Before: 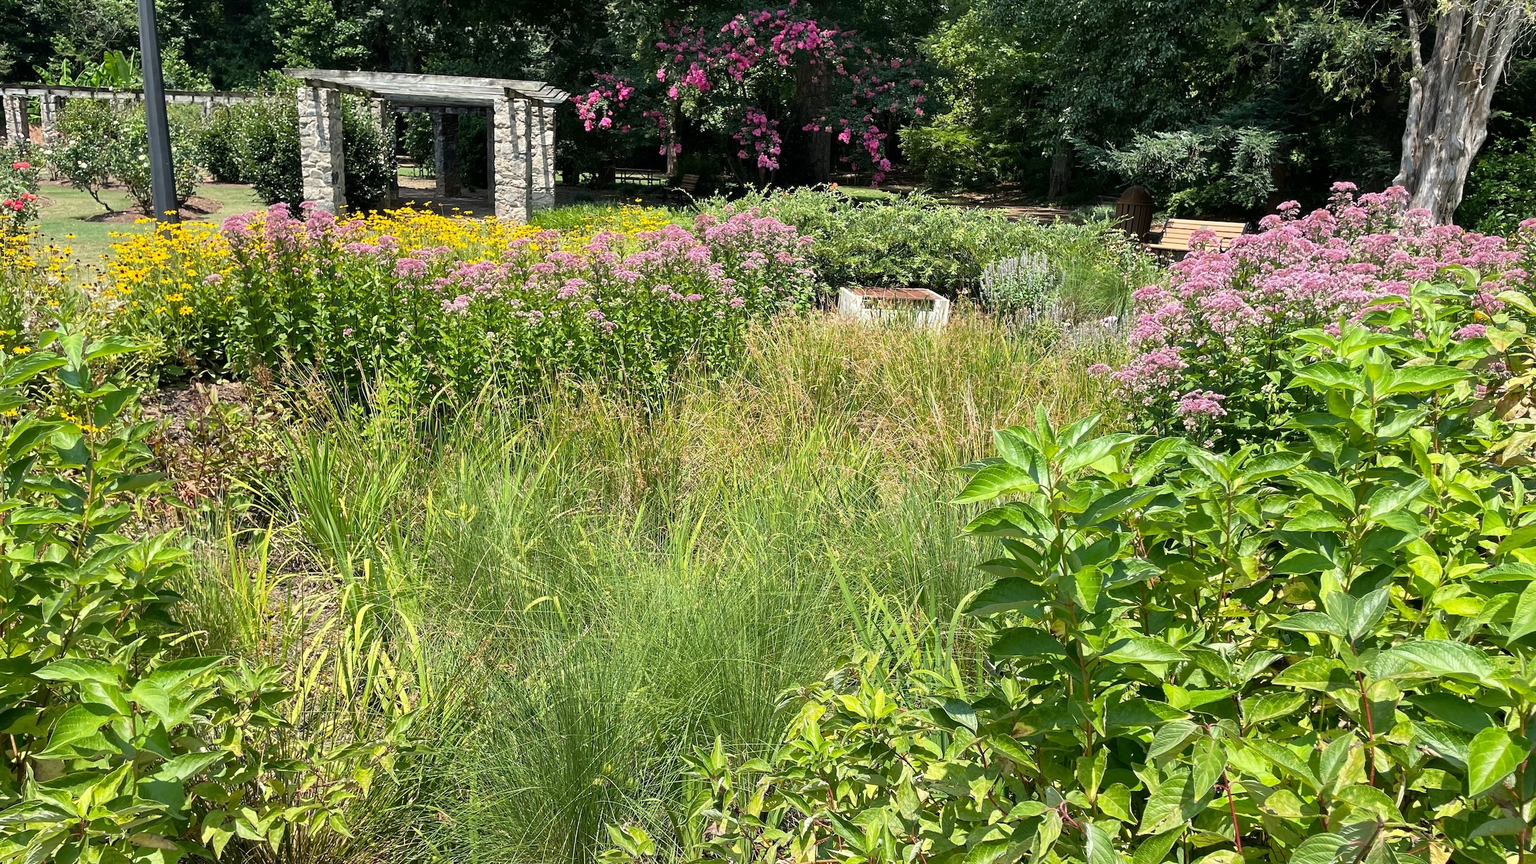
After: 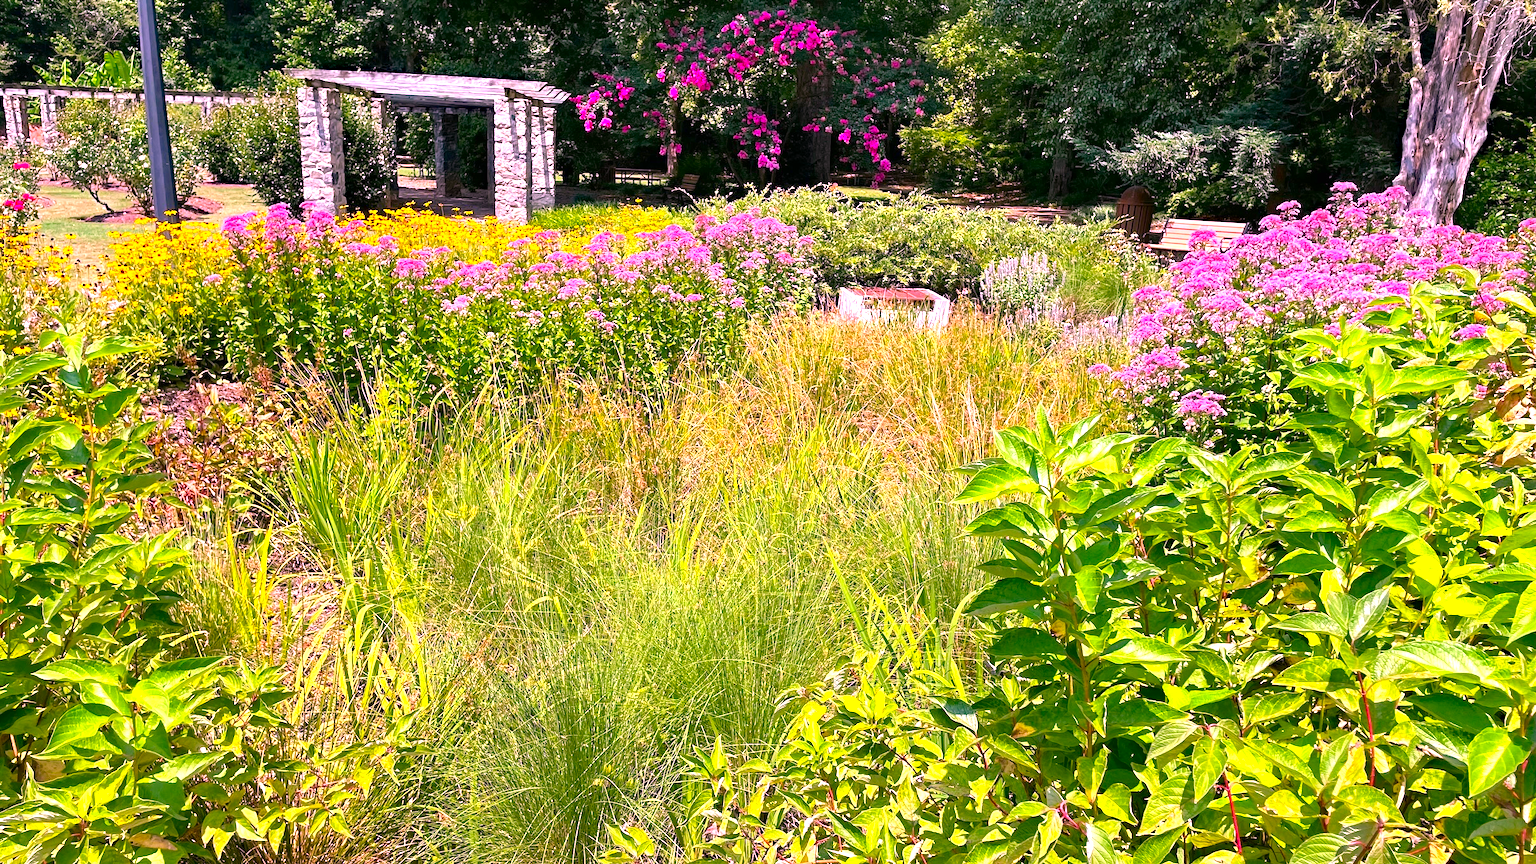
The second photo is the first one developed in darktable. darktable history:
exposure: exposure 0.722 EV, compensate highlight preservation false
haze removal: strength 0.29, distance 0.25, compatibility mode true, adaptive false
color correction: highlights a* 19.5, highlights b* -11.53, saturation 1.69
